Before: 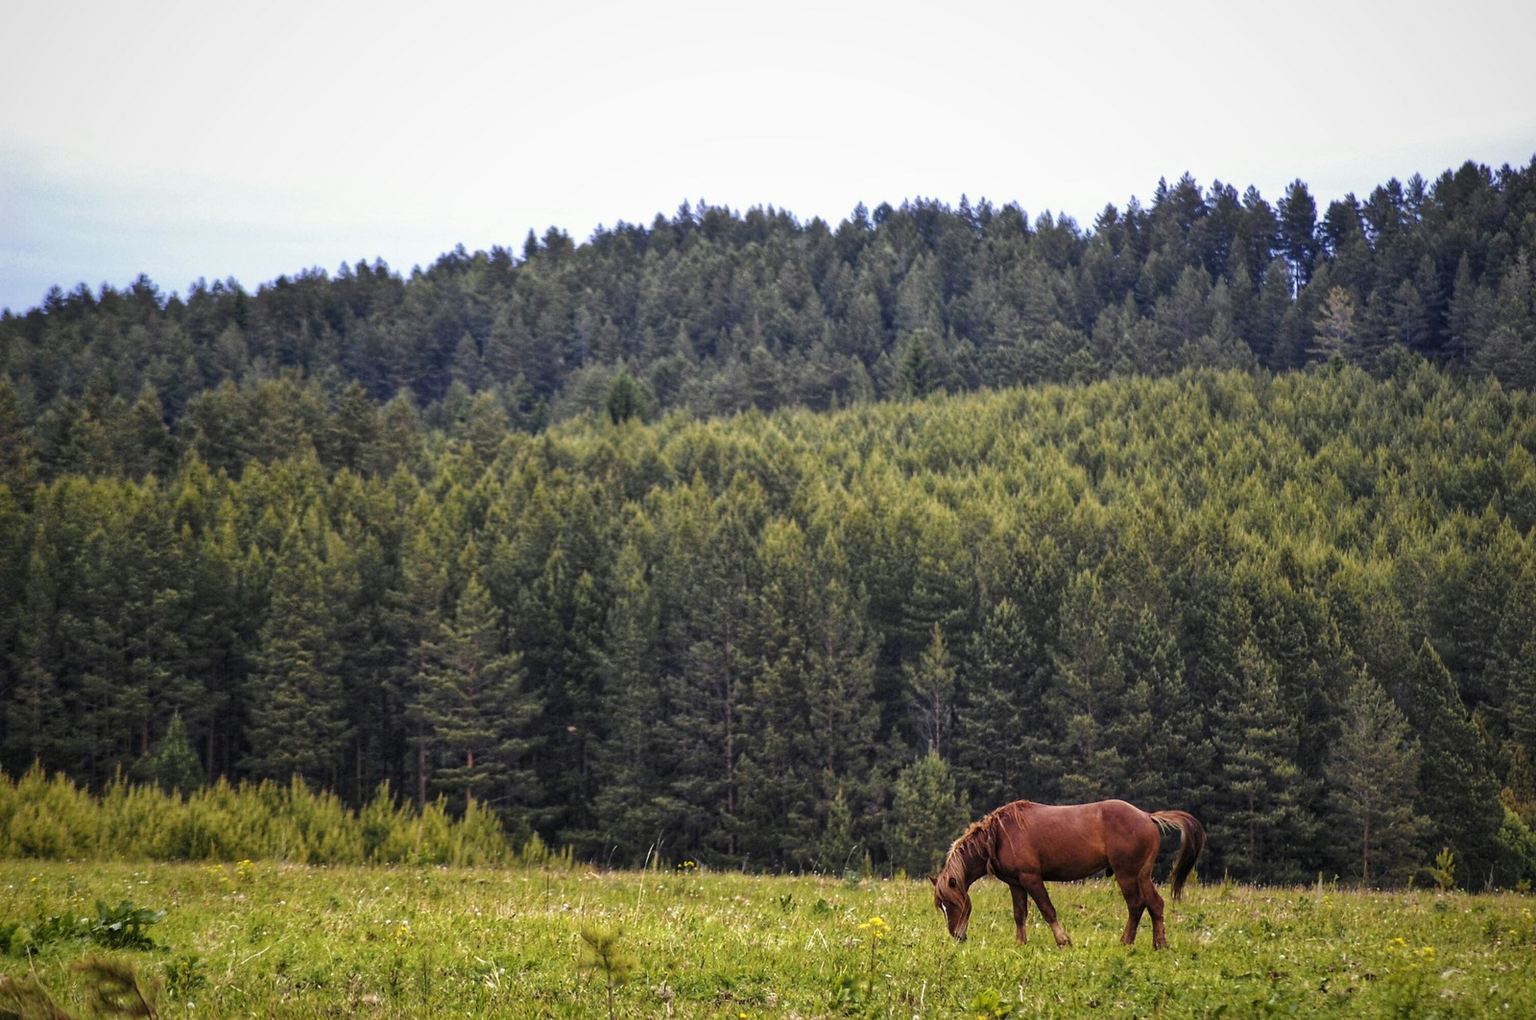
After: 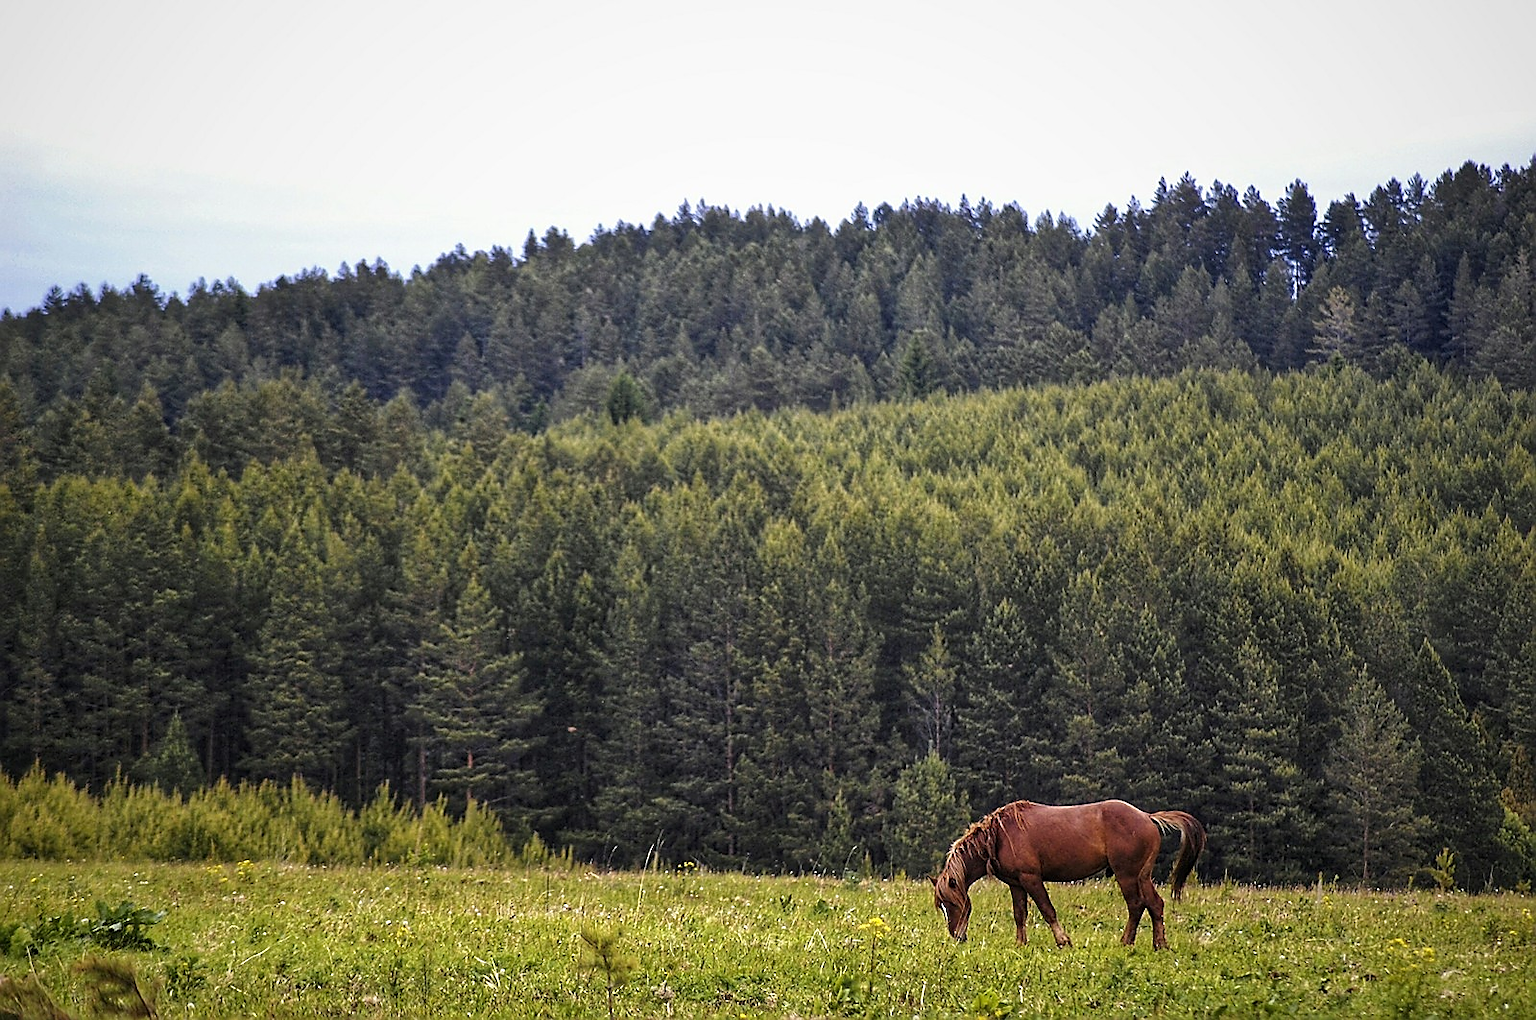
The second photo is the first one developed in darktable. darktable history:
sharpen: radius 1.366, amount 1.25, threshold 0.668
